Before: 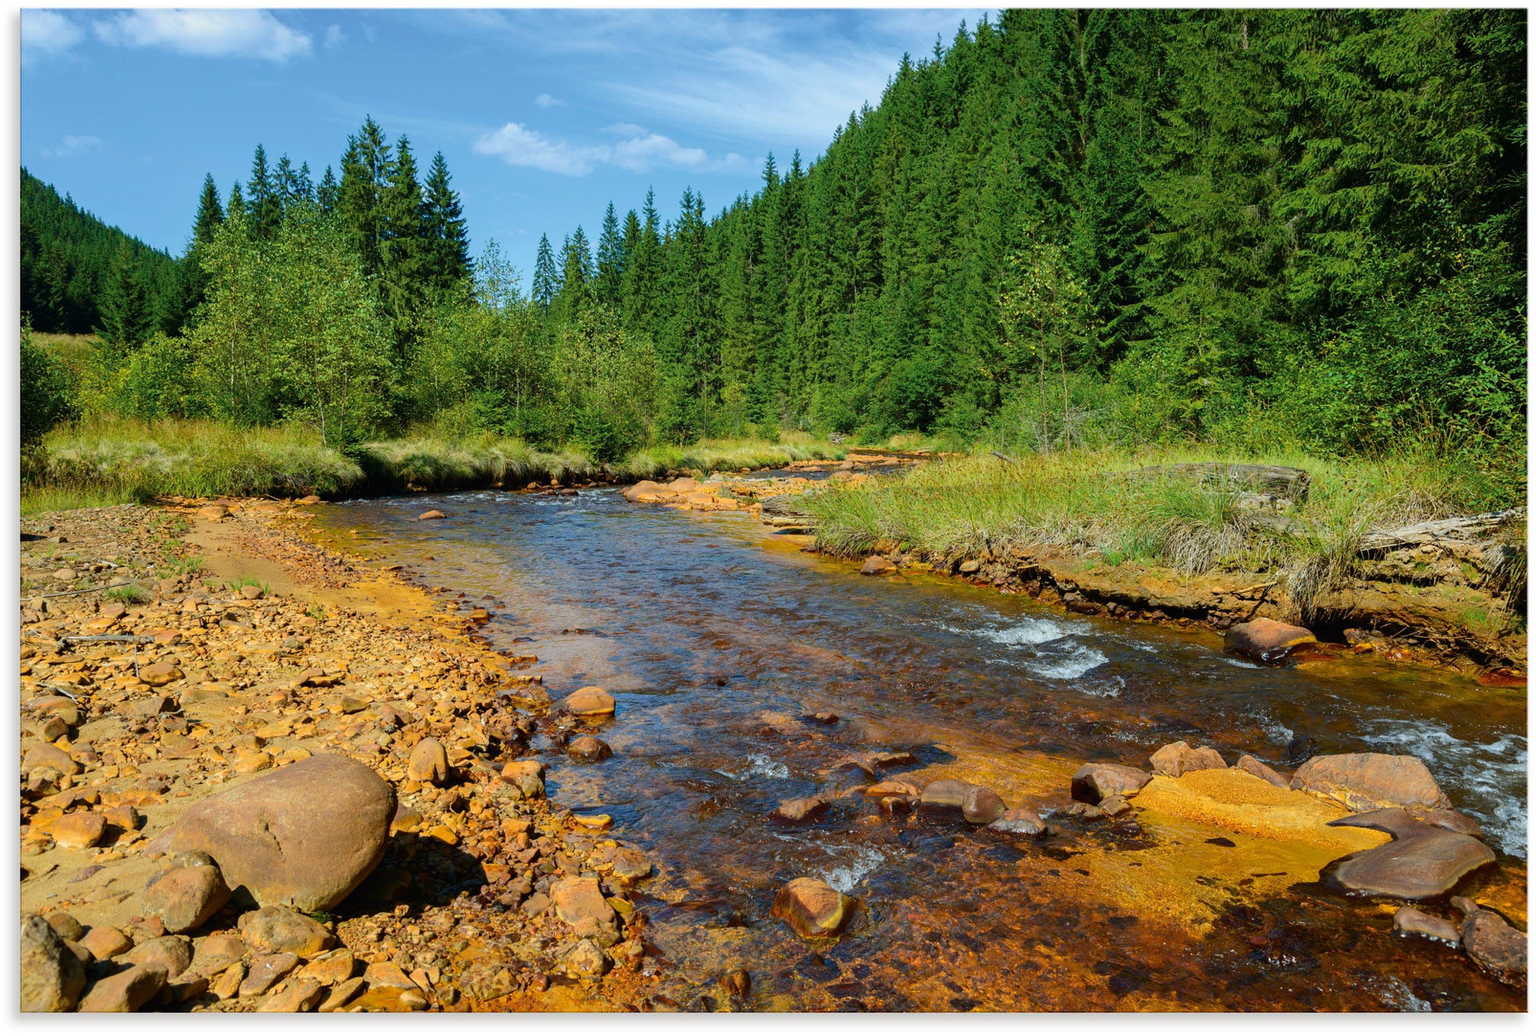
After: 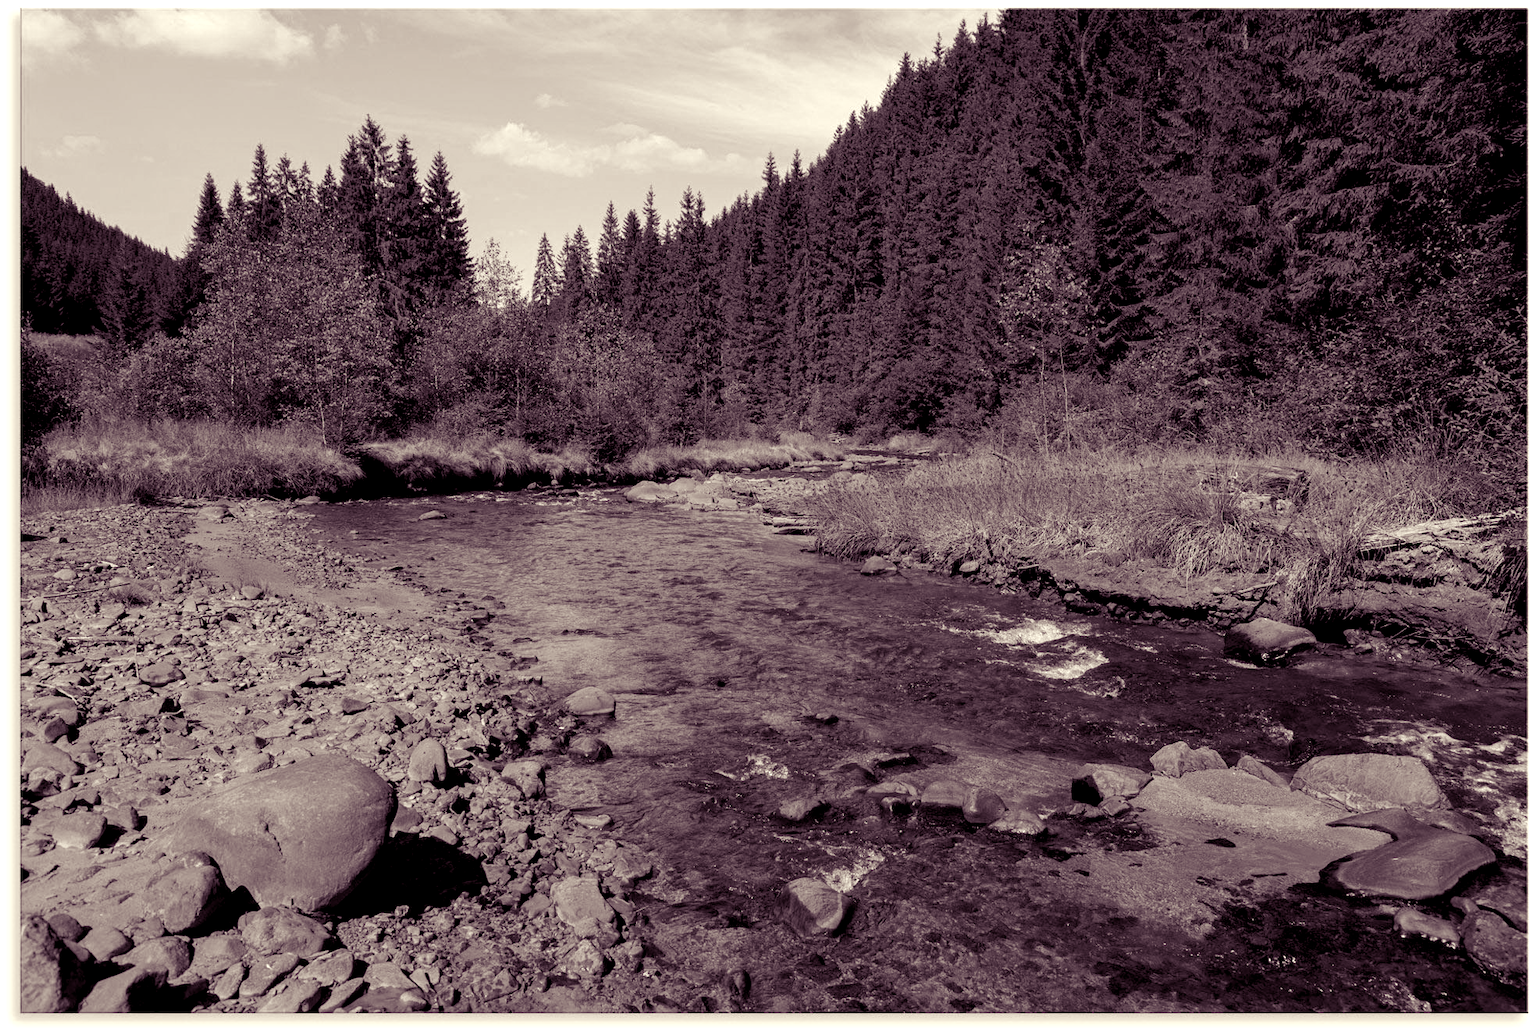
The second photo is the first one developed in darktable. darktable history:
color balance rgb: shadows lift › luminance -21.66%, shadows lift › chroma 8.98%, shadows lift › hue 283.37°, power › chroma 1.55%, power › hue 25.59°, highlights gain › luminance 6.08%, highlights gain › chroma 2.55%, highlights gain › hue 90°, global offset › luminance -0.87%, perceptual saturation grading › global saturation 27.49%, perceptual saturation grading › highlights -28.39%, perceptual saturation grading › mid-tones 15.22%, perceptual saturation grading › shadows 33.98%, perceptual brilliance grading › highlights 10%, perceptual brilliance grading › mid-tones 5%
color calibration: output gray [0.246, 0.254, 0.501, 0], gray › normalize channels true, illuminant same as pipeline (D50), adaptation XYZ, x 0.346, y 0.359, gamut compression 0
